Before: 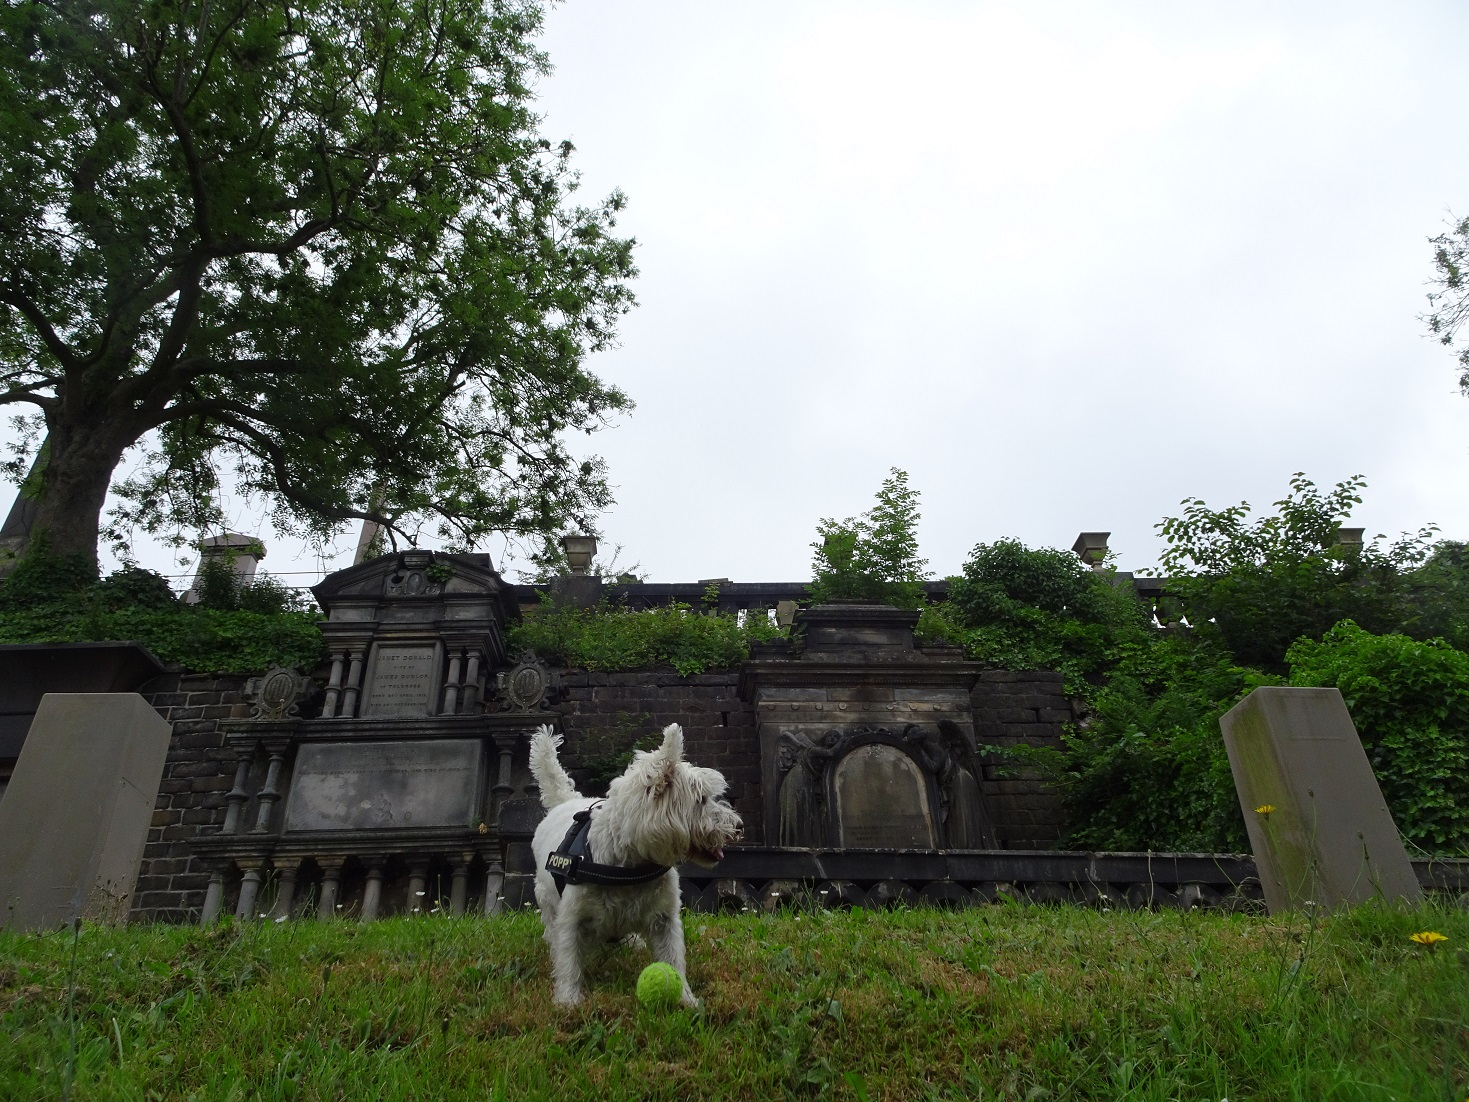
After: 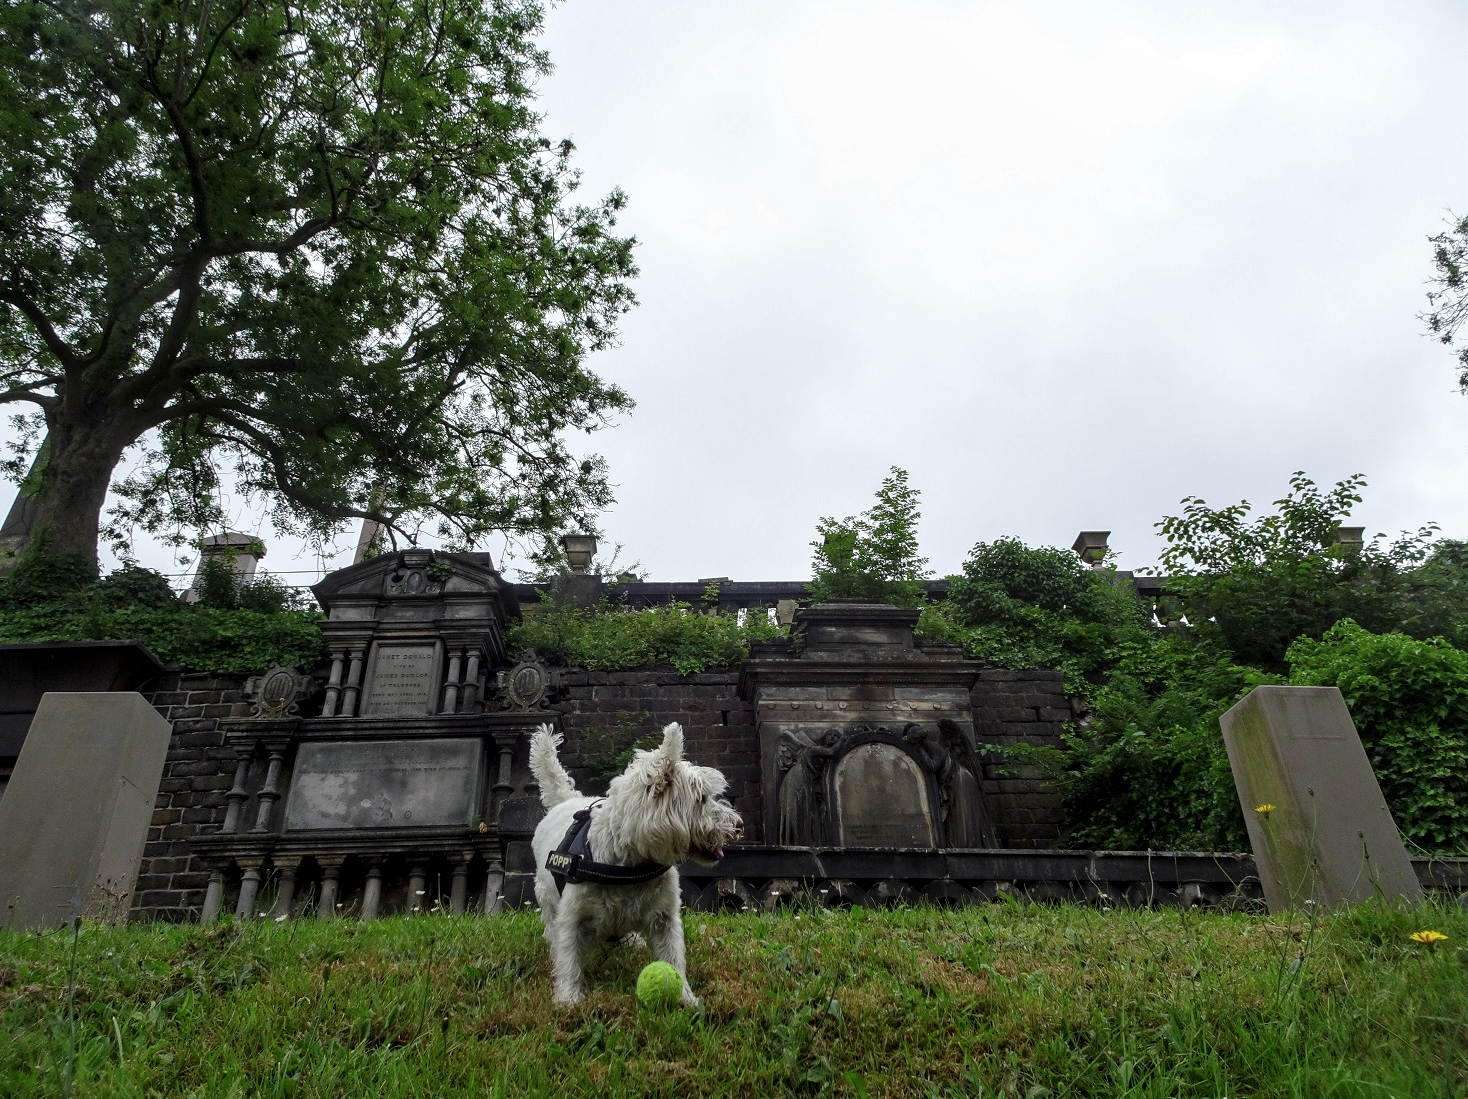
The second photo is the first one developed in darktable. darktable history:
contrast equalizer: octaves 7, y [[0.5 ×6], [0.5 ×6], [0.5, 0.5, 0.501, 0.545, 0.707, 0.863], [0 ×6], [0 ×6]]
local contrast: detail 142%
crop: top 0.127%, bottom 0.111%
